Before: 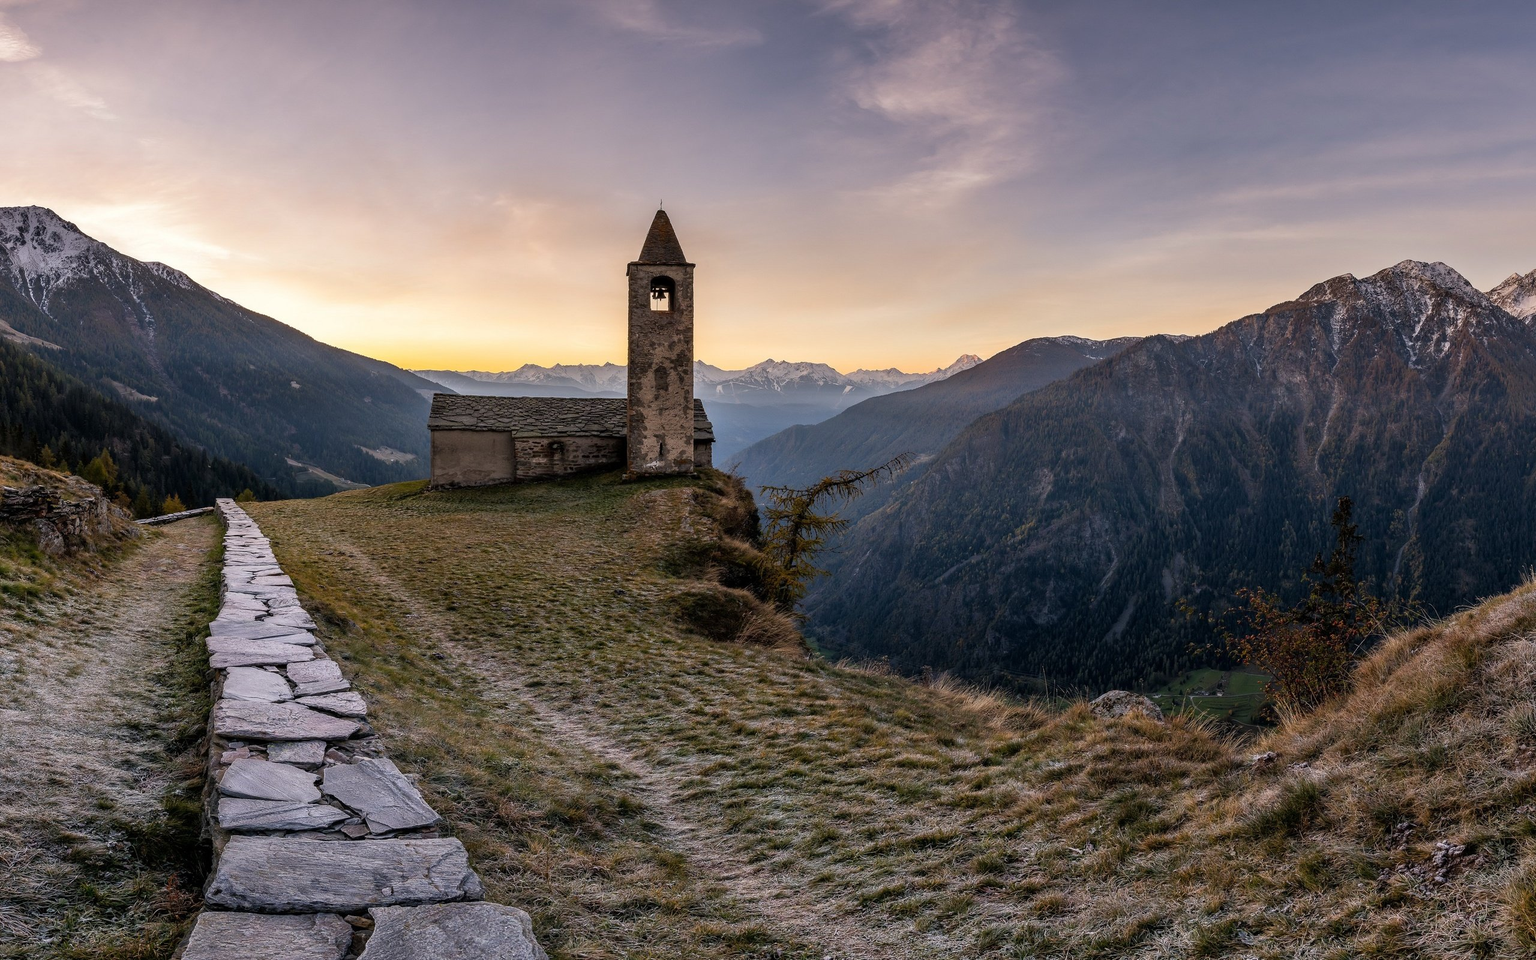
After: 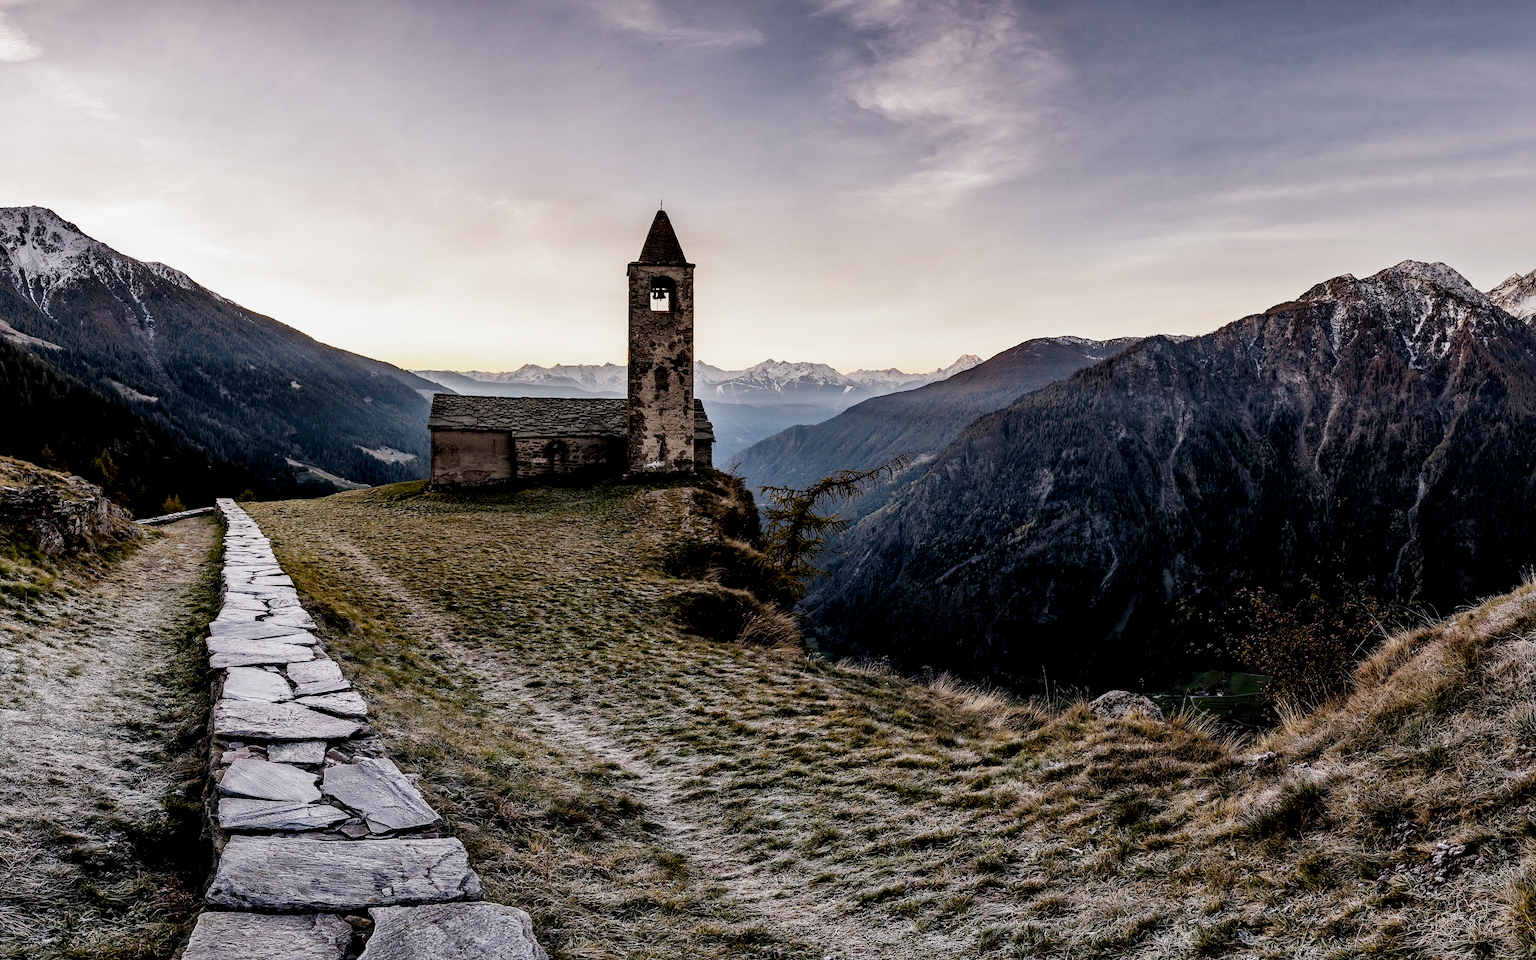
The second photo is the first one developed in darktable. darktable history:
exposure: black level correction 0, exposure 0.499 EV, compensate highlight preservation false
local contrast: mode bilateral grid, contrast 21, coarseness 50, detail 119%, midtone range 0.2
haze removal: compatibility mode true, adaptive false
filmic rgb: black relative exposure -5.03 EV, white relative exposure 4 EV, threshold 5.98 EV, hardness 2.9, contrast 1.398, highlights saturation mix -20.82%, preserve chrominance no, color science v4 (2020), iterations of high-quality reconstruction 0, contrast in shadows soft, enable highlight reconstruction true
